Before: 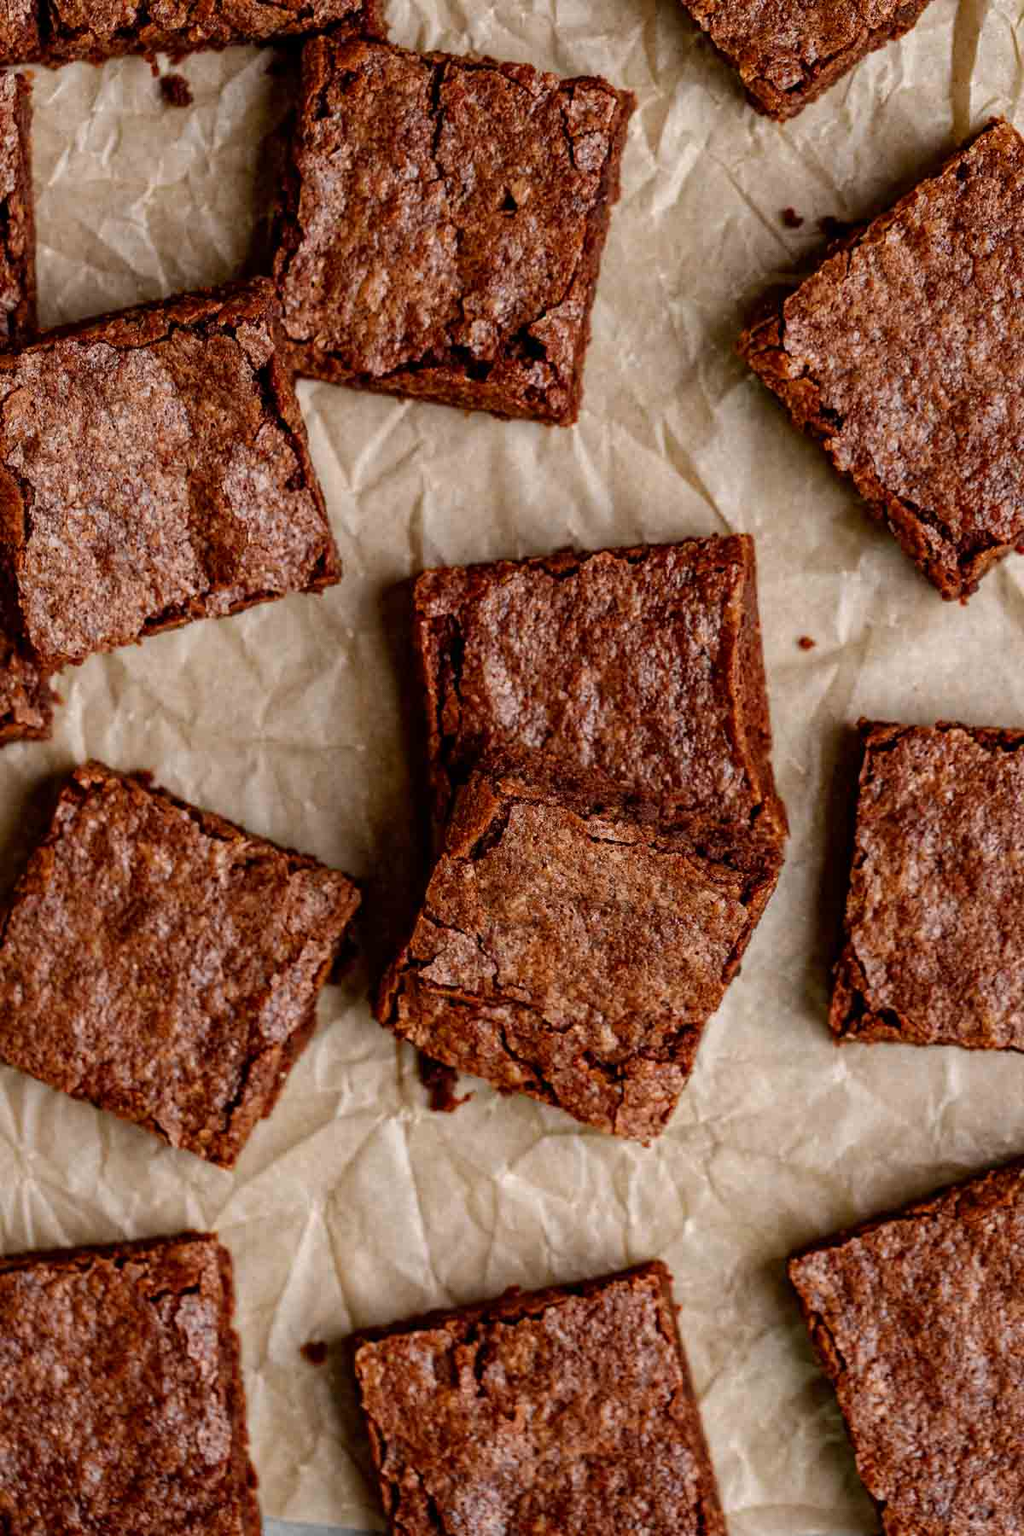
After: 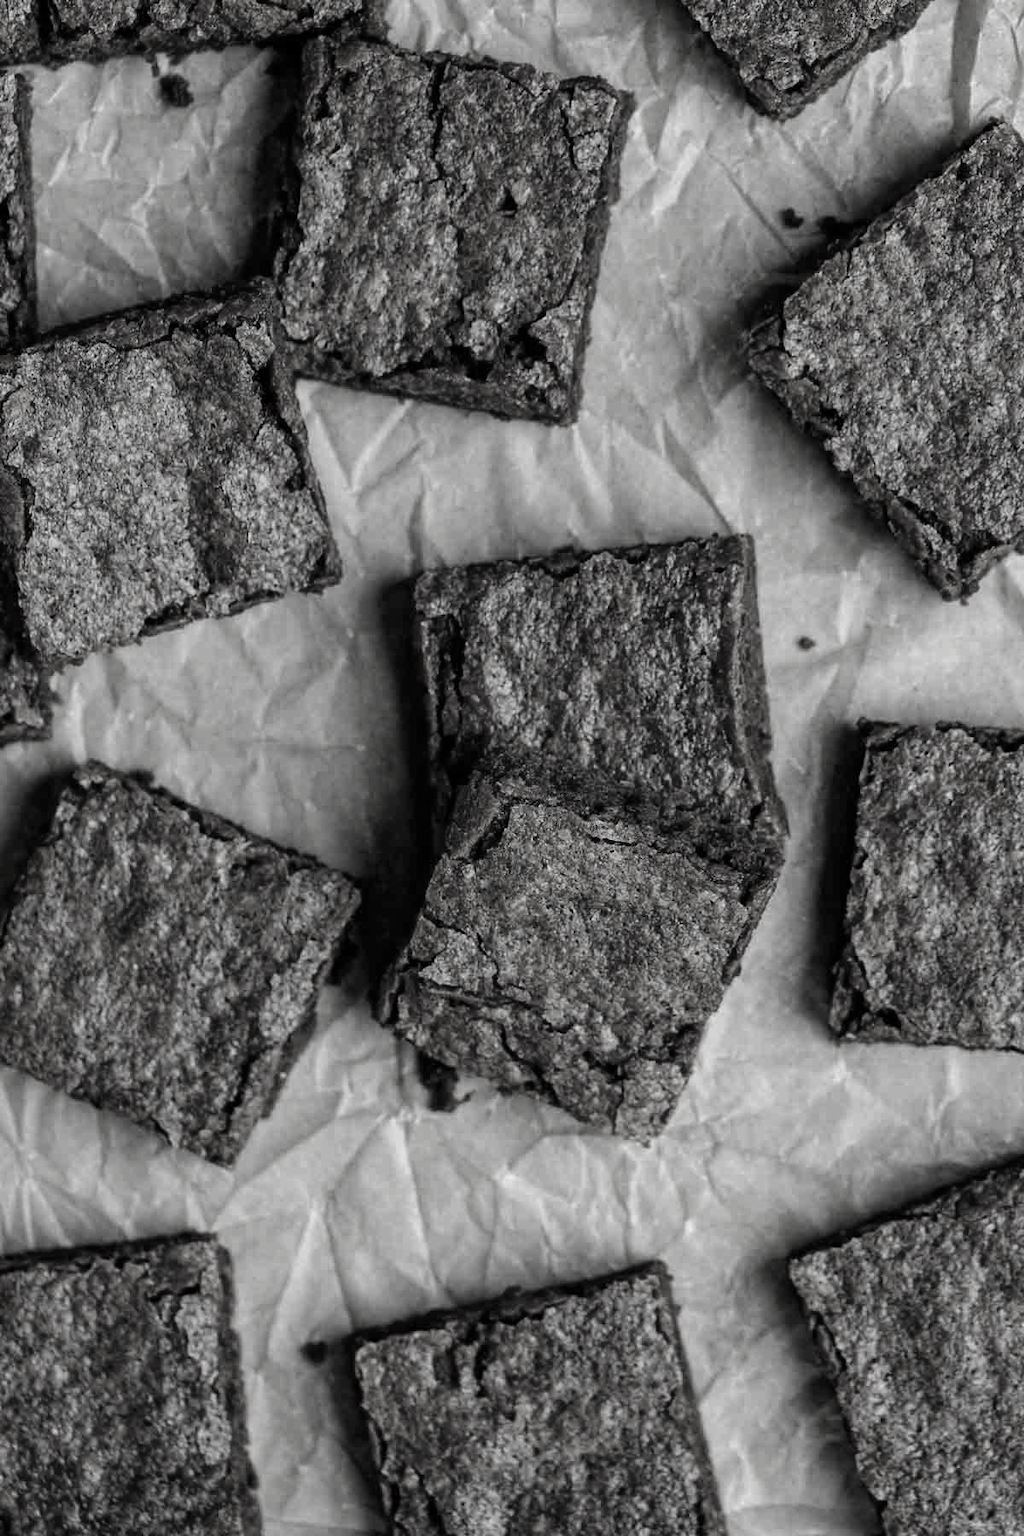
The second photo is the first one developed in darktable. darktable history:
contrast brightness saturation: saturation -0.986
